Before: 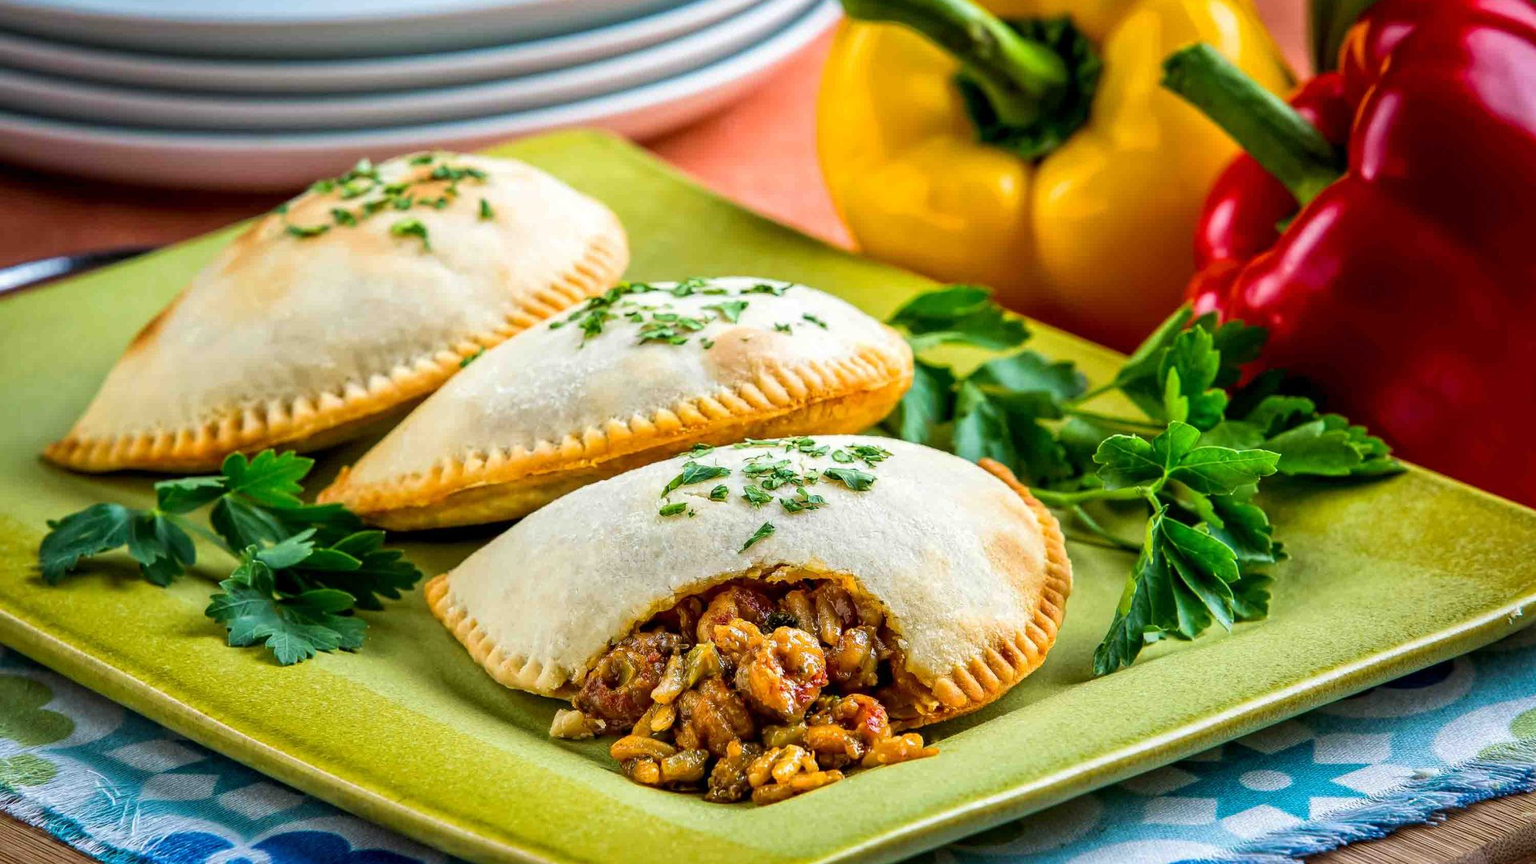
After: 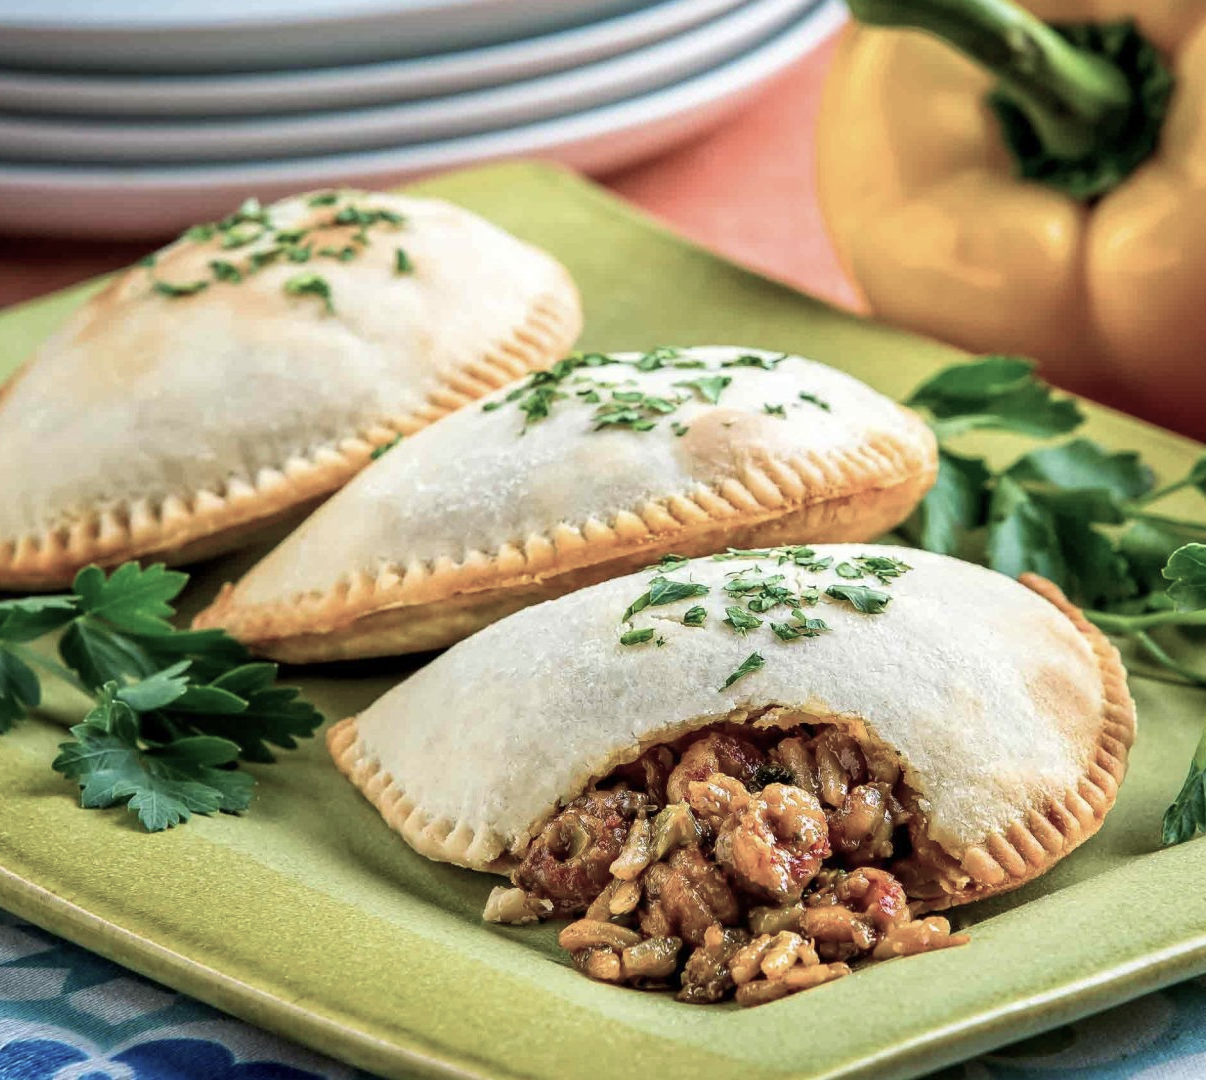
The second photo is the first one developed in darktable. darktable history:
color balance: input saturation 100.43%, contrast fulcrum 14.22%, output saturation 70.41%
crop: left 10.644%, right 26.528%
